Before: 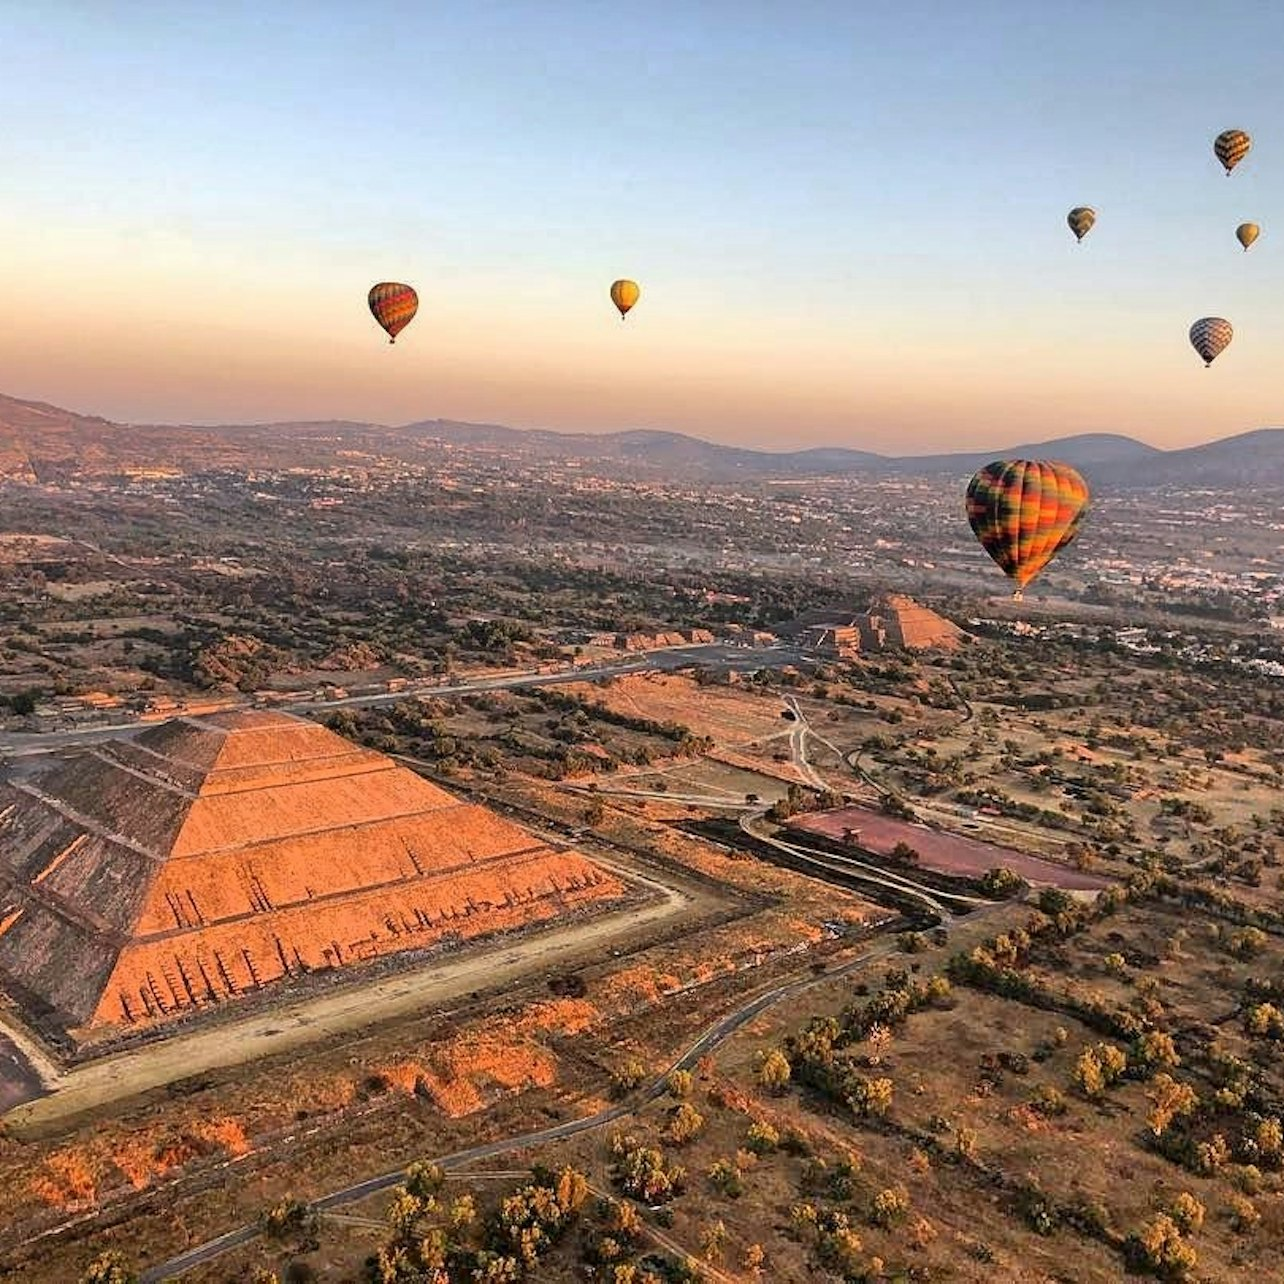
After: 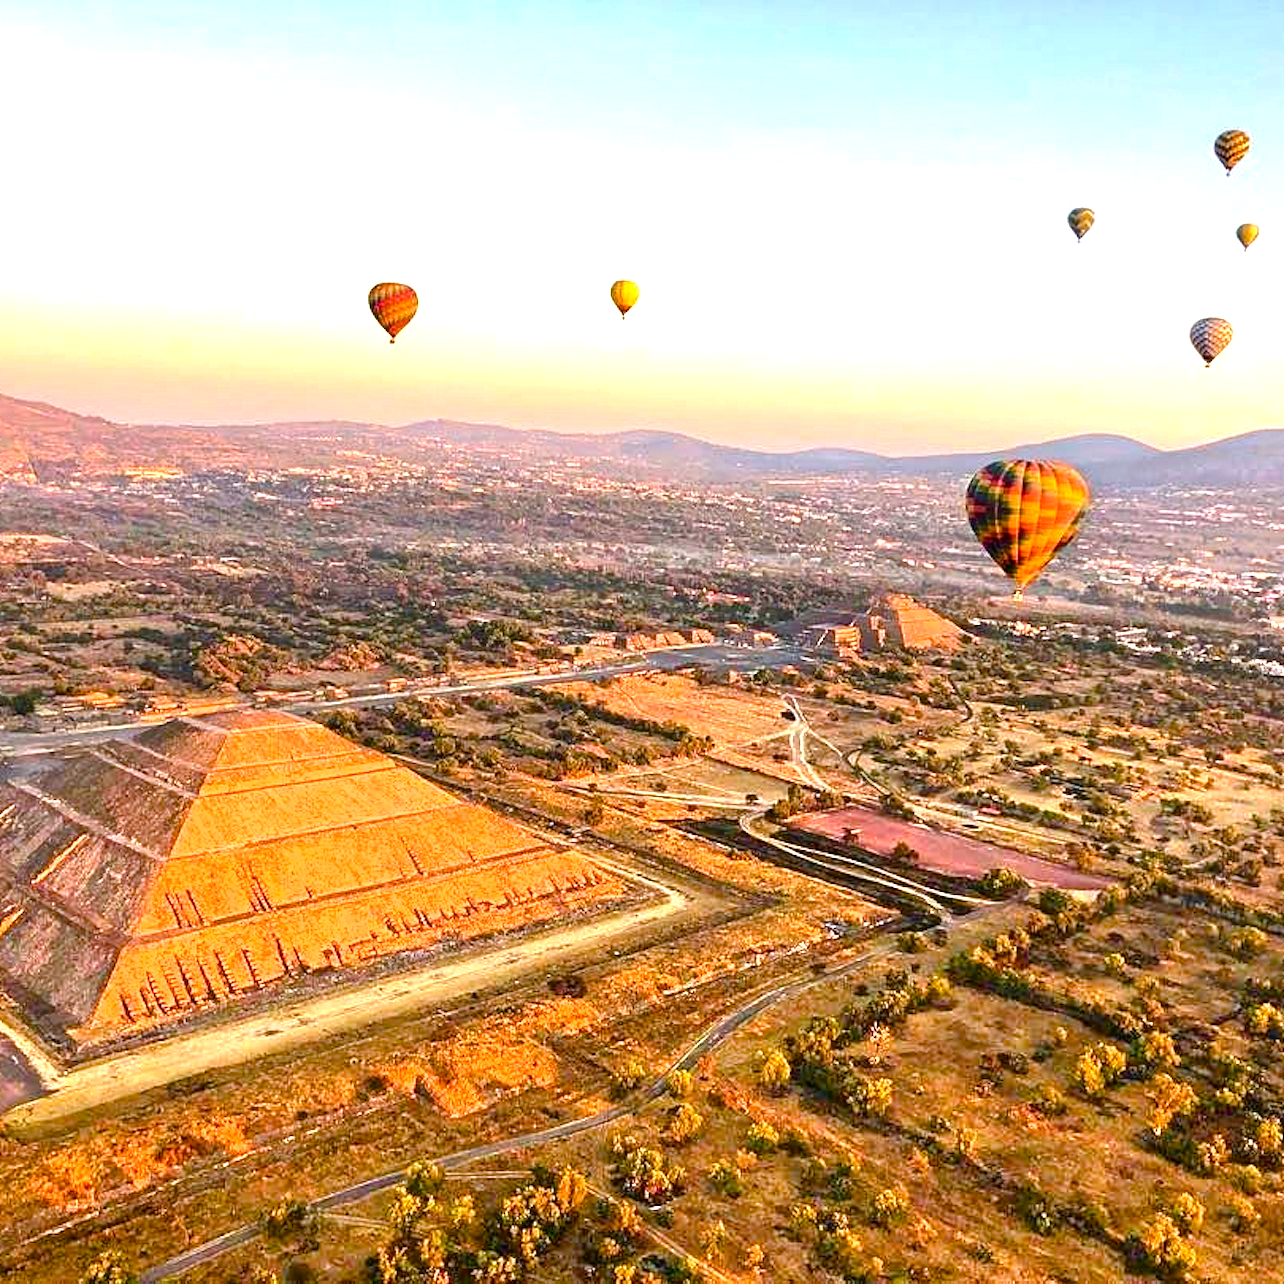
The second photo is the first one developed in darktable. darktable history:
exposure: black level correction 0, exposure 1.104 EV, compensate highlight preservation false
color balance rgb: linear chroma grading › shadows 16.108%, perceptual saturation grading › global saturation 20%, perceptual saturation grading › highlights -25.067%, perceptual saturation grading › shadows 26.095%, global vibrance 50.296%
